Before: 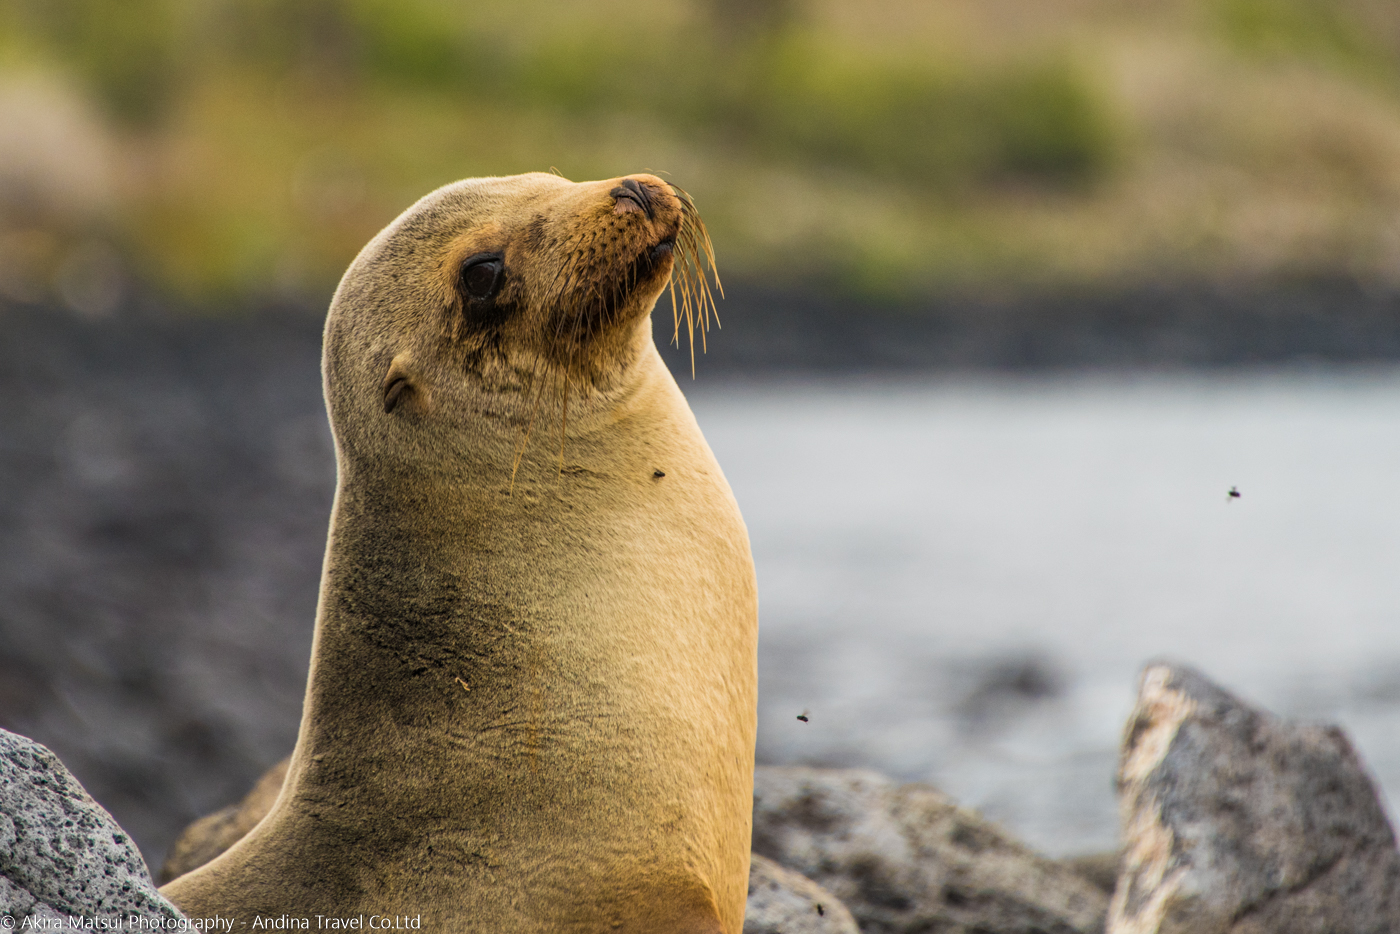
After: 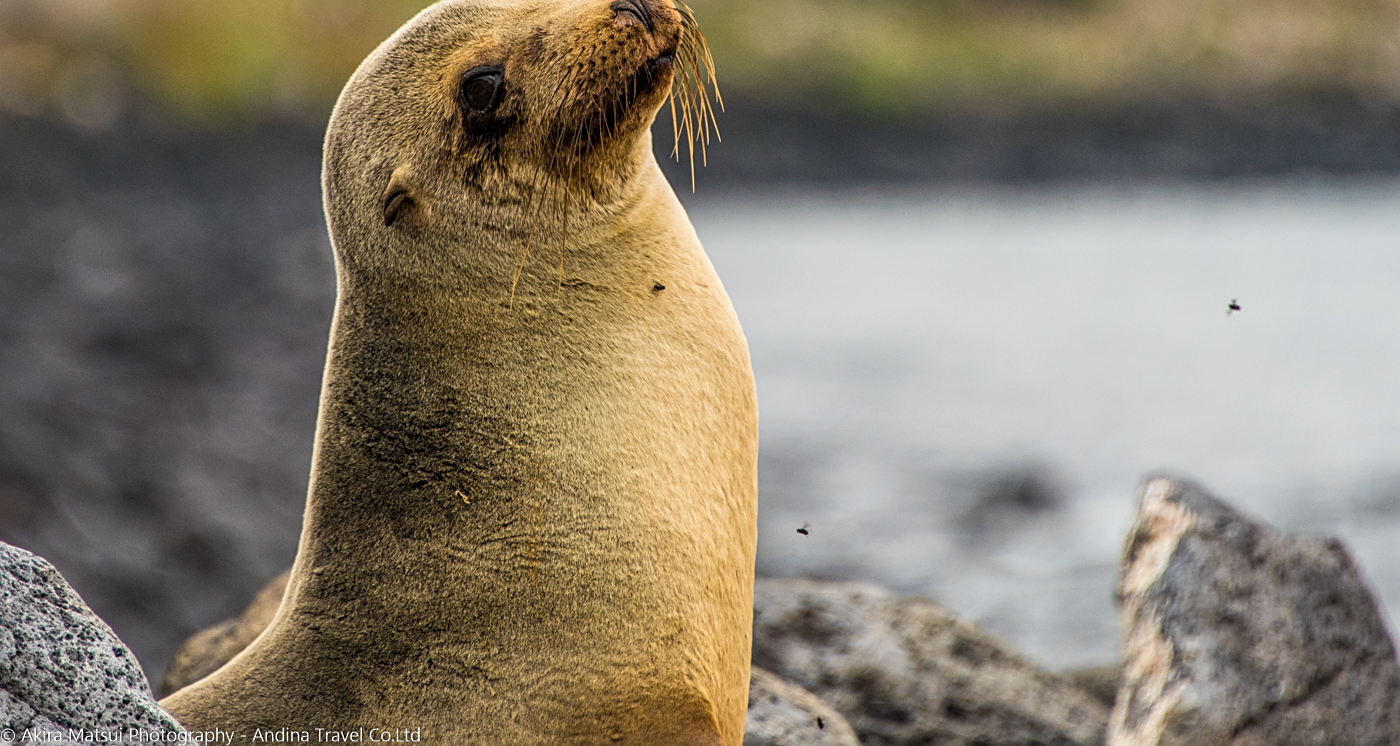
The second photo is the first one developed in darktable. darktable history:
local contrast: on, module defaults
shadows and highlights: shadows 4.22, highlights -18.56, soften with gaussian
crop and rotate: top 20.053%
sharpen: on, module defaults
